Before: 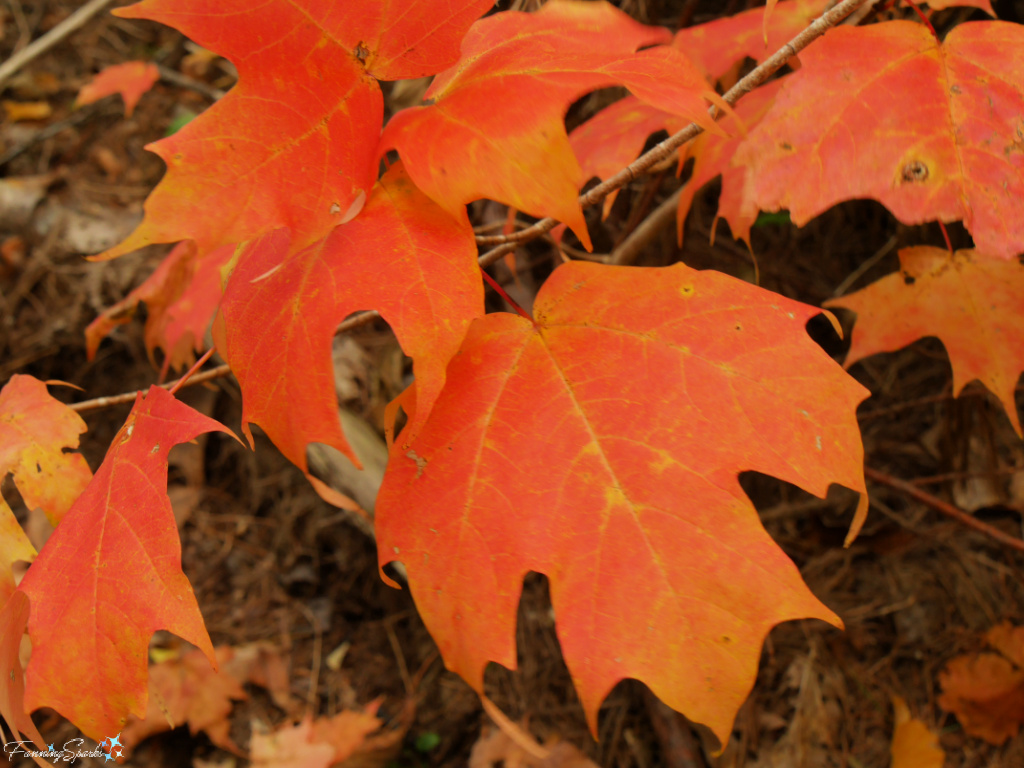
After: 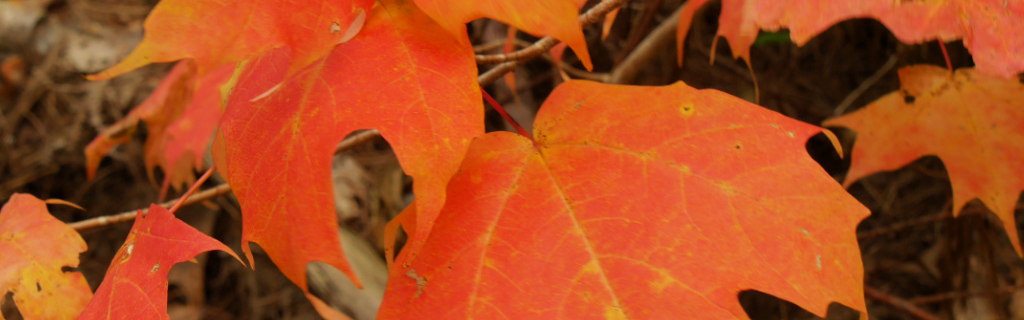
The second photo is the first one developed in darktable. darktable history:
crop and rotate: top 23.588%, bottom 34.688%
